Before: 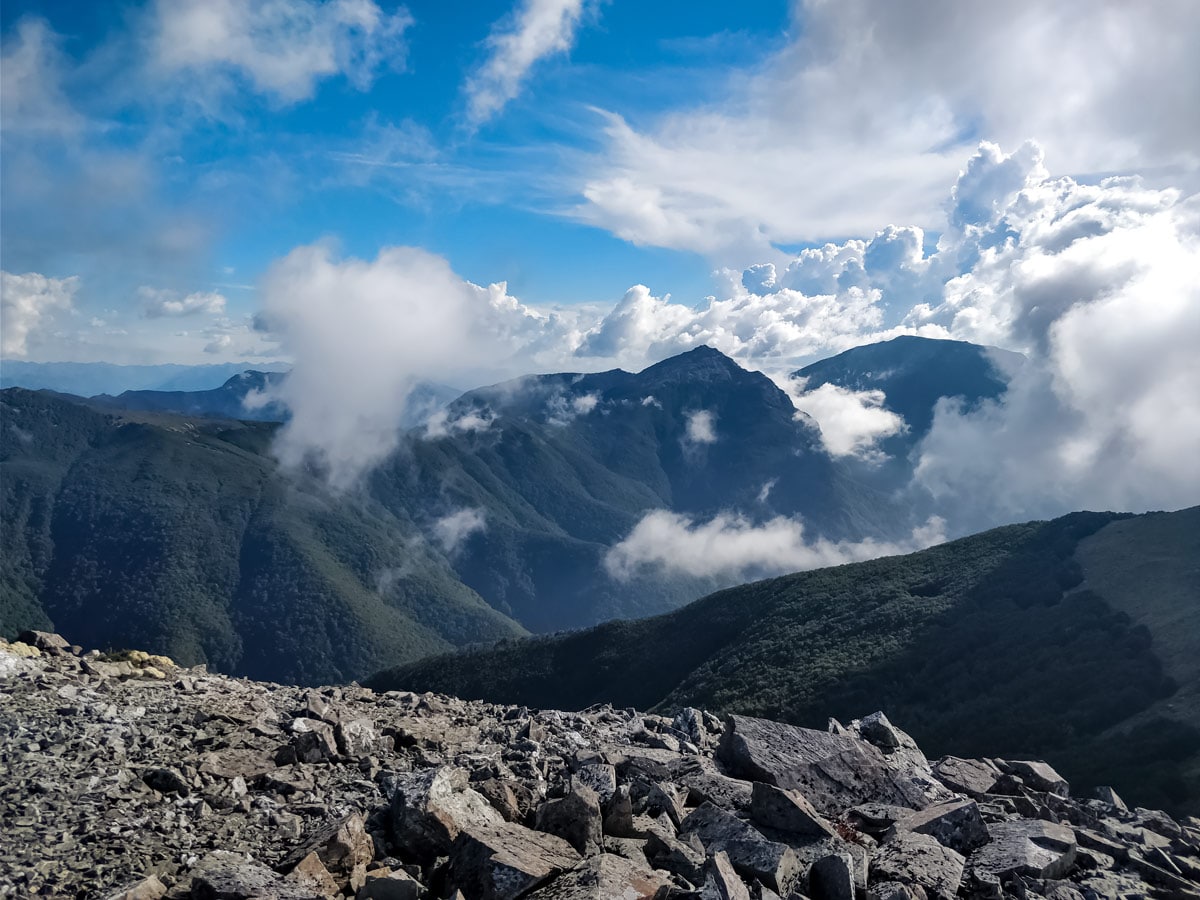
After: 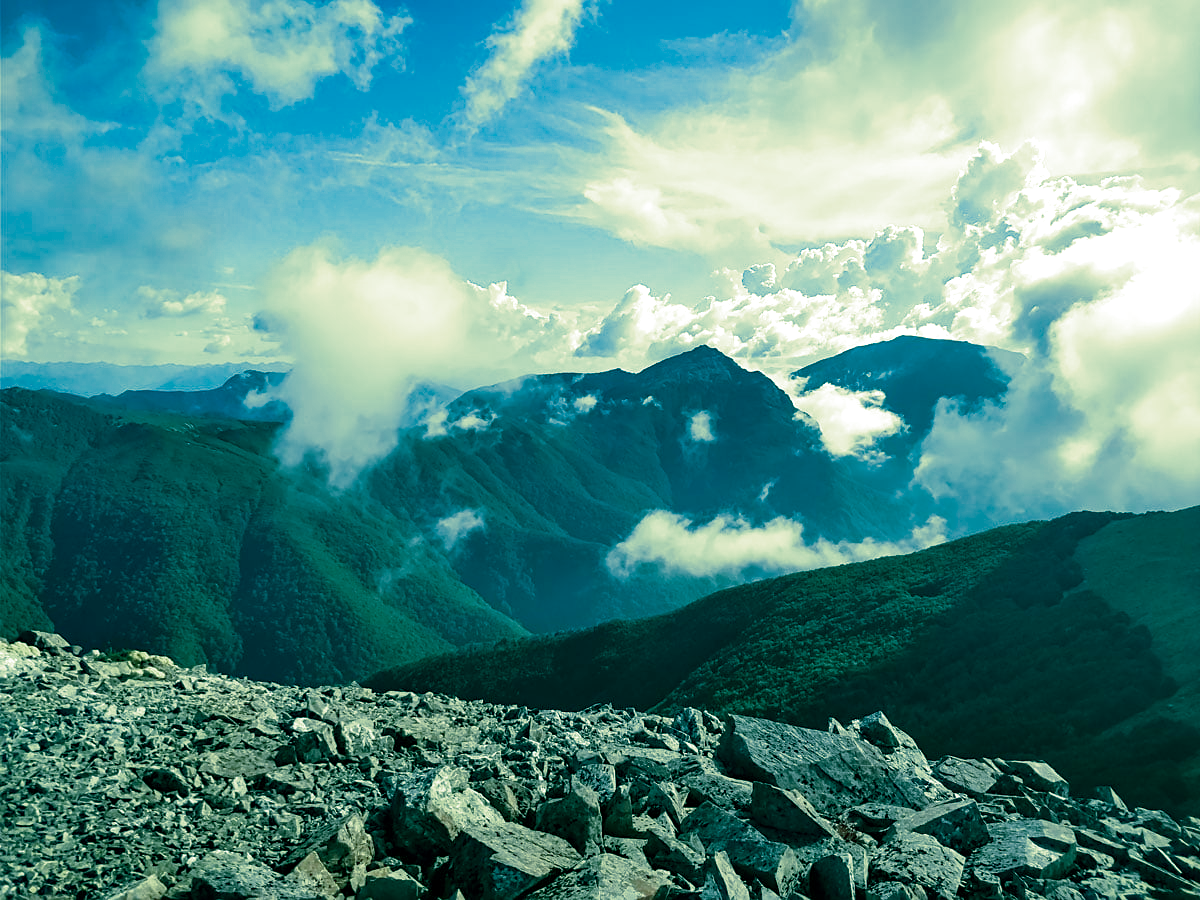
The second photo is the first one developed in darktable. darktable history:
exposure: exposure 0.236 EV, compensate highlight preservation false
color balance rgb: shadows lift › chroma 11.71%, shadows lift › hue 133.46°, power › chroma 2.15%, power › hue 166.83°, highlights gain › chroma 4%, highlights gain › hue 200.2°, perceptual saturation grading › global saturation 18.05%
sharpen: amount 0.2
split-toning: shadows › hue 290.82°, shadows › saturation 0.34, highlights › saturation 0.38, balance 0, compress 50%
